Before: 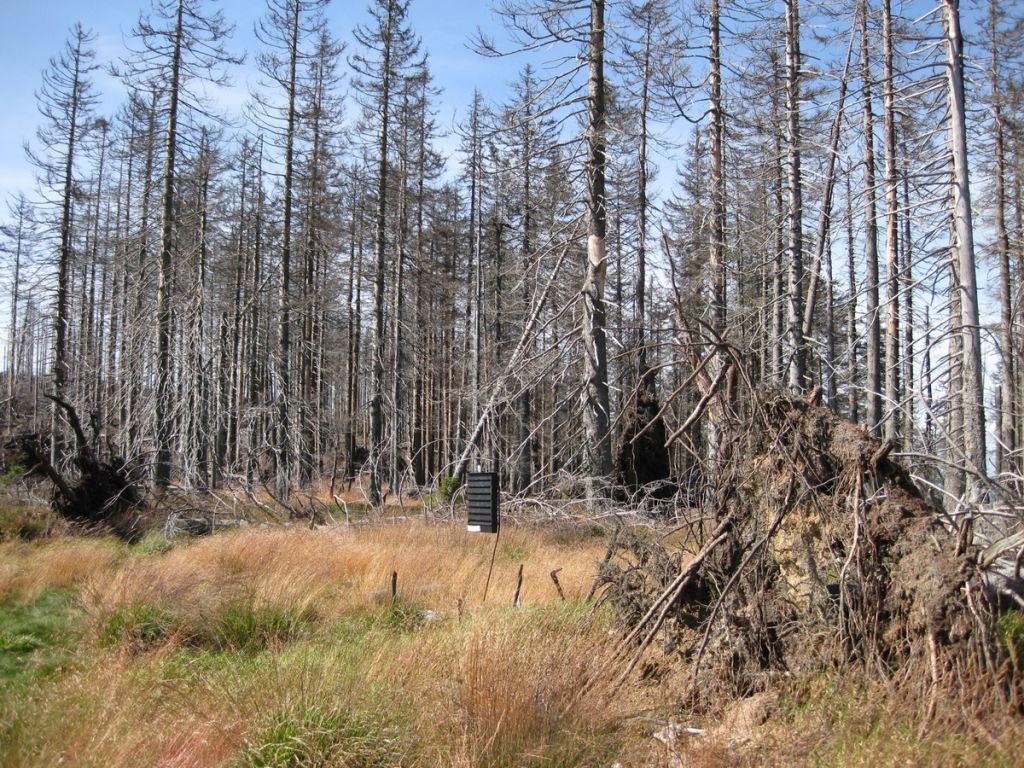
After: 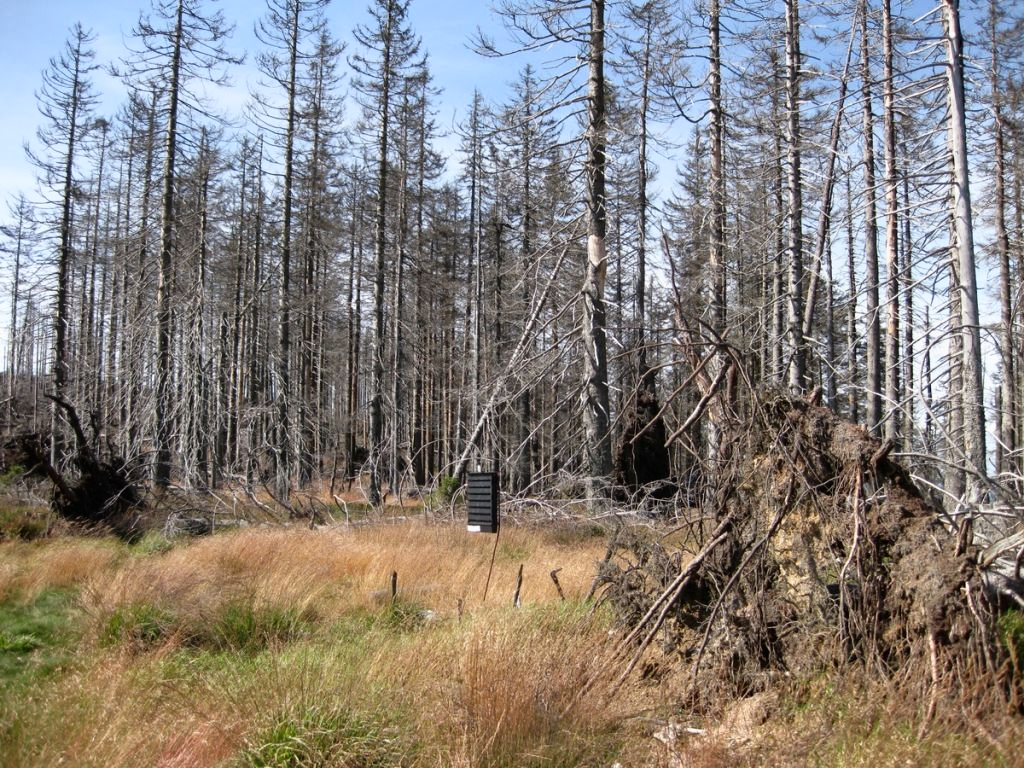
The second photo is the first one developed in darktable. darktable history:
shadows and highlights: shadows -61.39, white point adjustment -5.32, highlights 61.67
